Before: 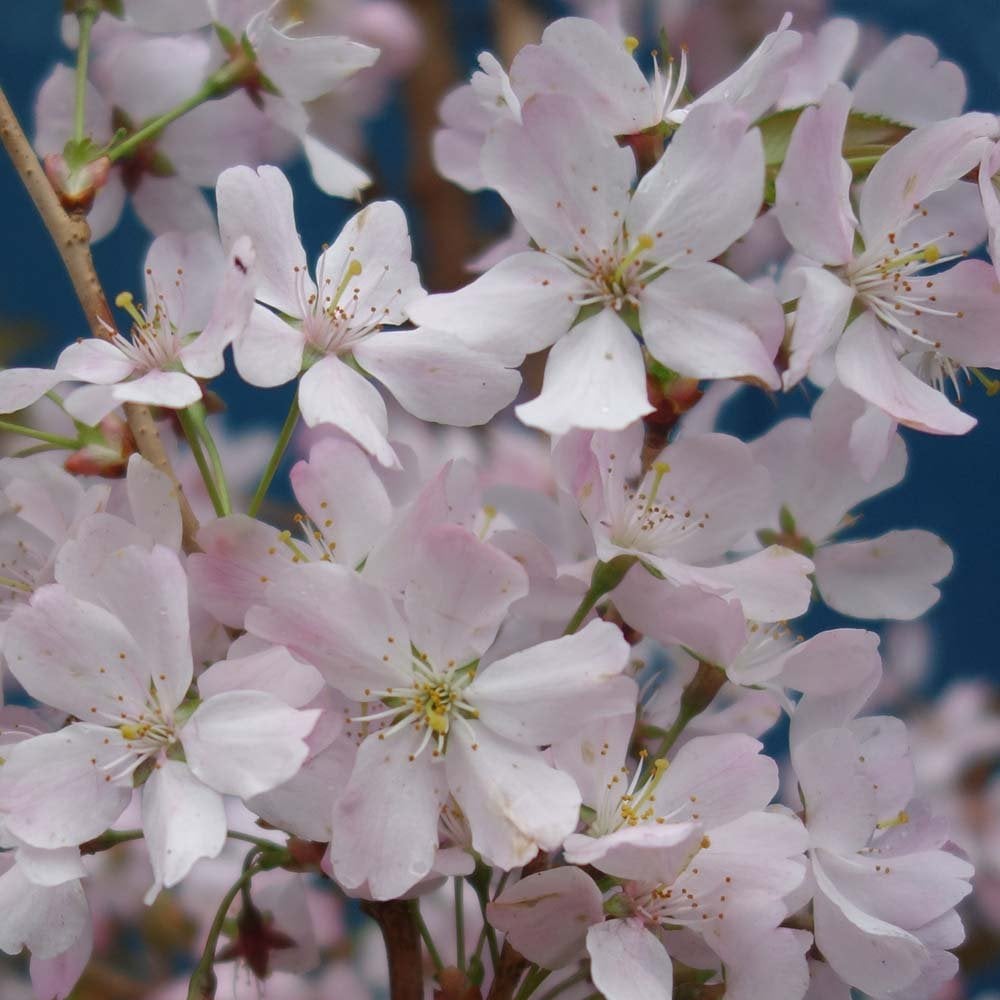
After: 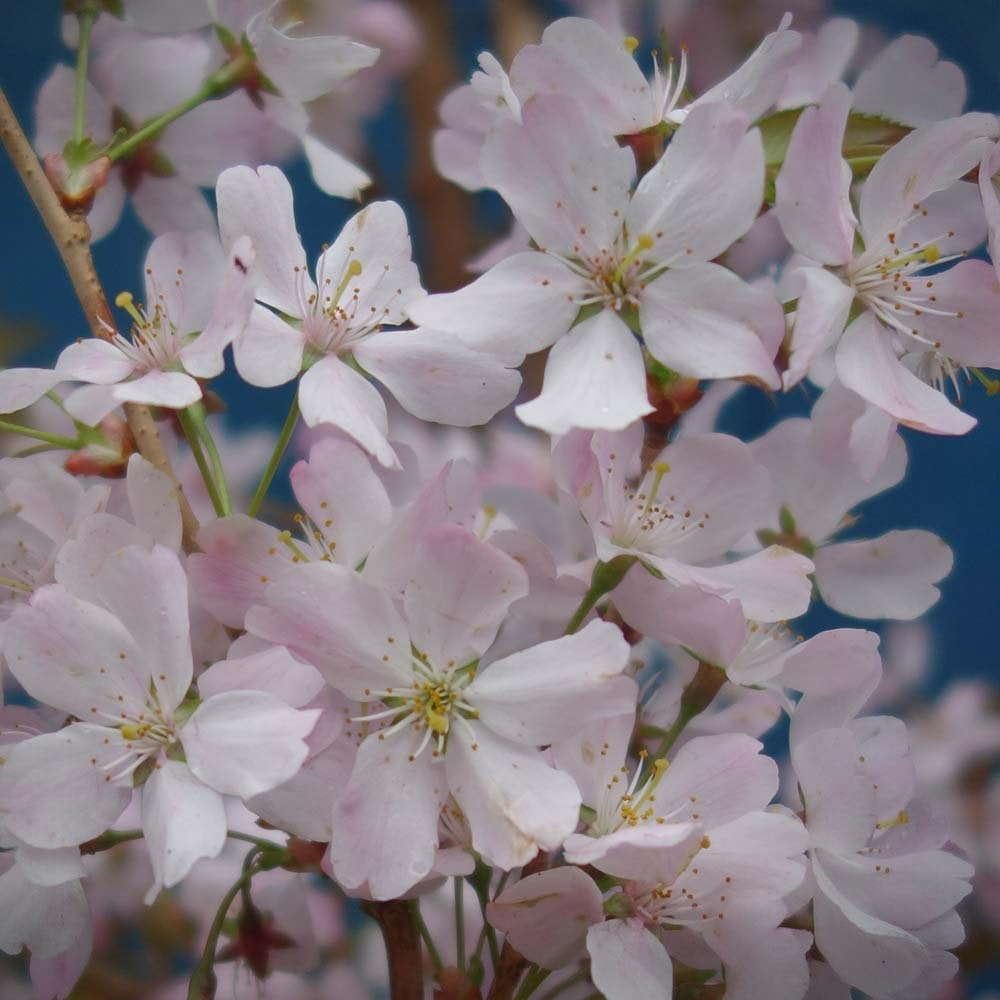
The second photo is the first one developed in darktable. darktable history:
vignetting: fall-off start 97.23%, saturation -0.024, center (-0.033, -0.042), width/height ratio 1.179, unbound false
shadows and highlights: on, module defaults
